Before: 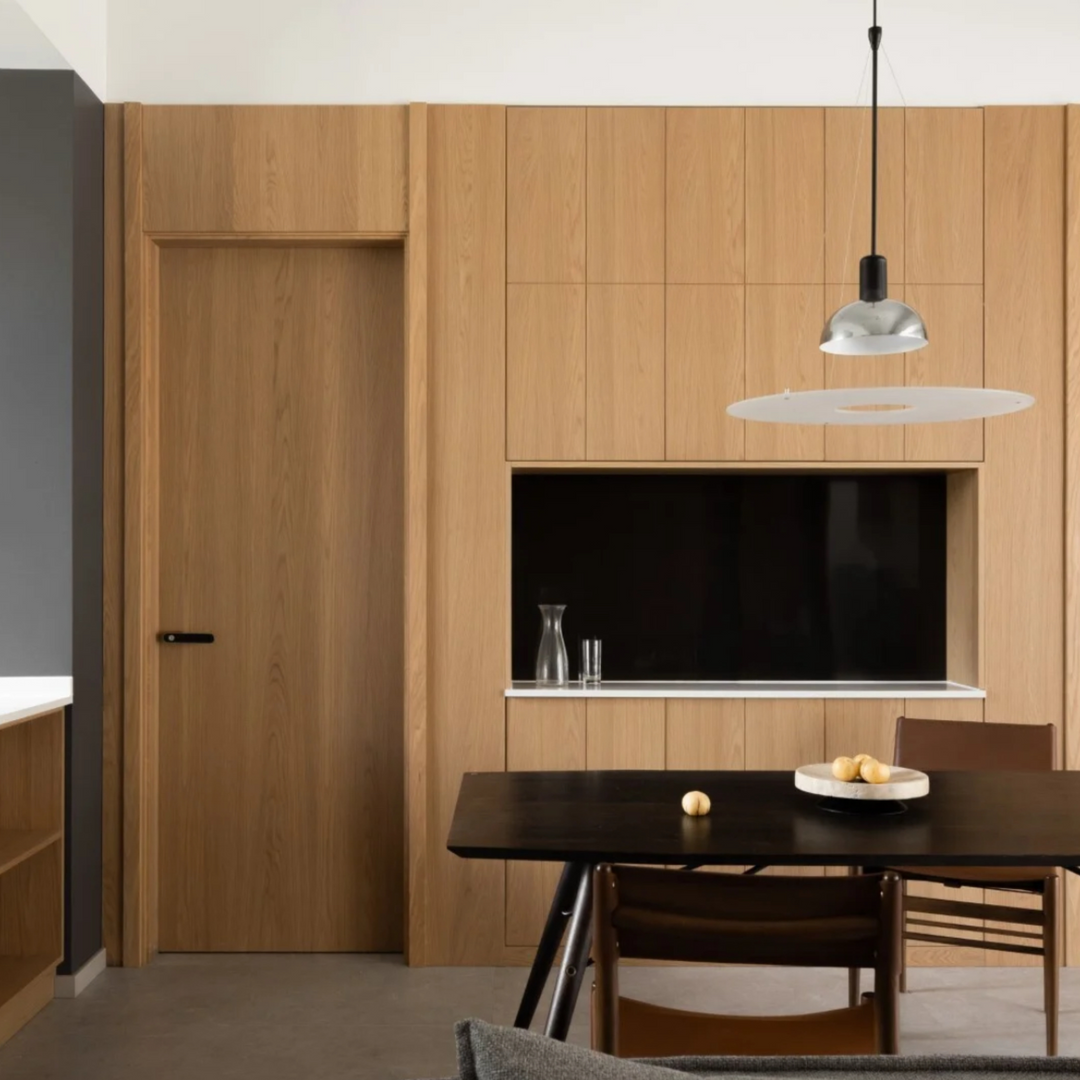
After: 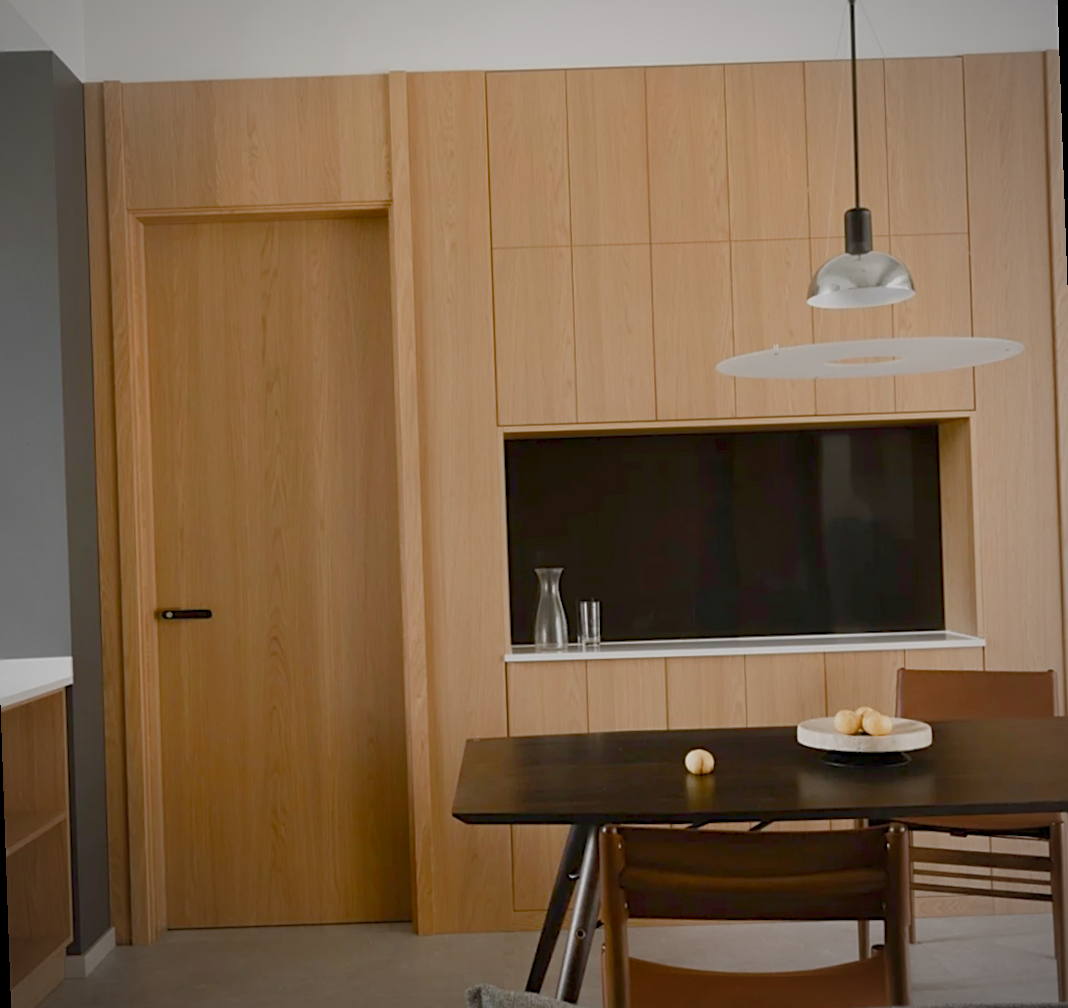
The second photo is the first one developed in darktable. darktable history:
color balance rgb: shadows lift › chroma 1%, shadows lift › hue 113°, highlights gain › chroma 0.2%, highlights gain › hue 333°, perceptual saturation grading › global saturation 20%, perceptual saturation grading › highlights -50%, perceptual saturation grading › shadows 25%, contrast -30%
rotate and perspective: rotation -2°, crop left 0.022, crop right 0.978, crop top 0.049, crop bottom 0.951
sharpen: on, module defaults
vignetting: fall-off radius 60.92%
